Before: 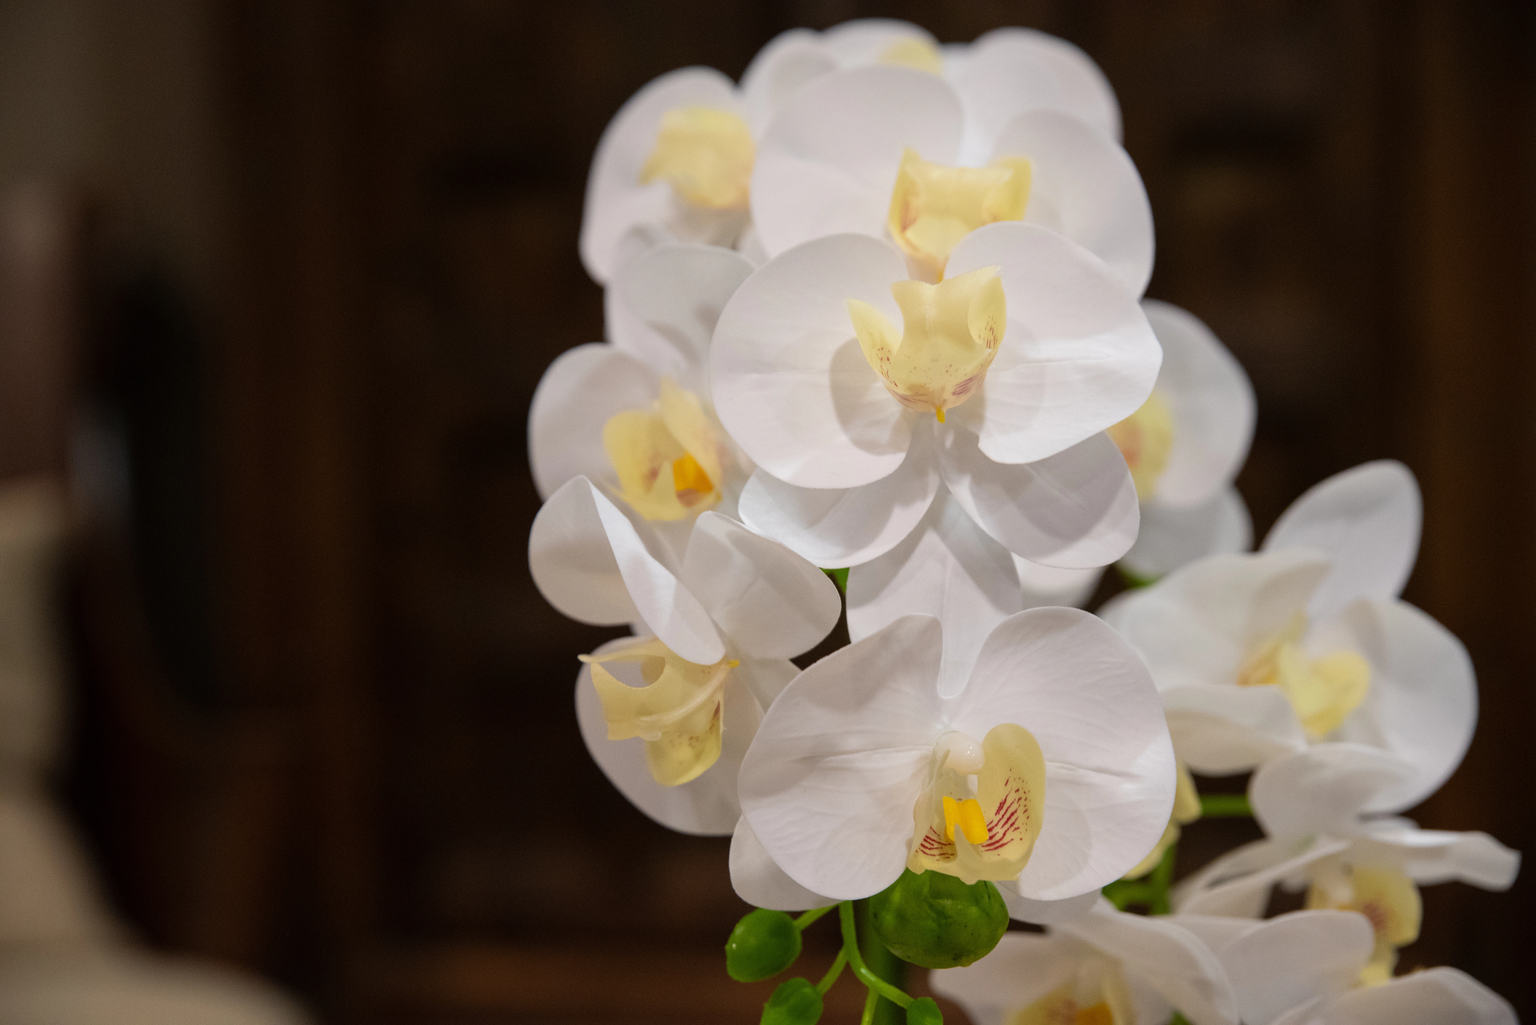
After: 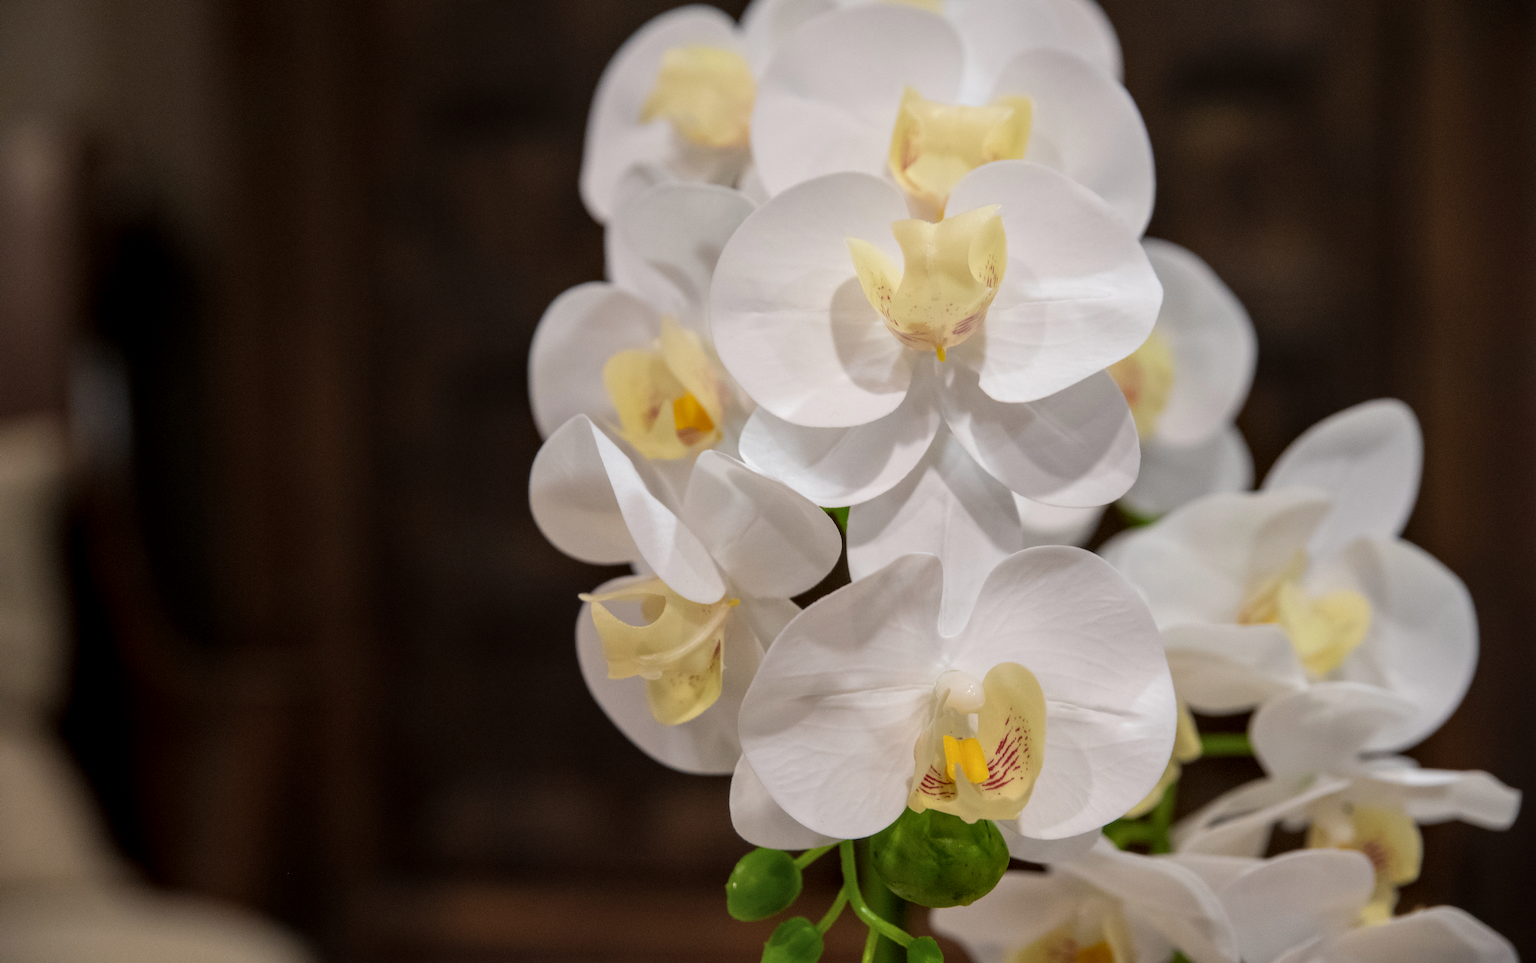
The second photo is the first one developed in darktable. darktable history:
crop and rotate: top 6.034%
haze removal: strength -0.105
local contrast: detail 130%
